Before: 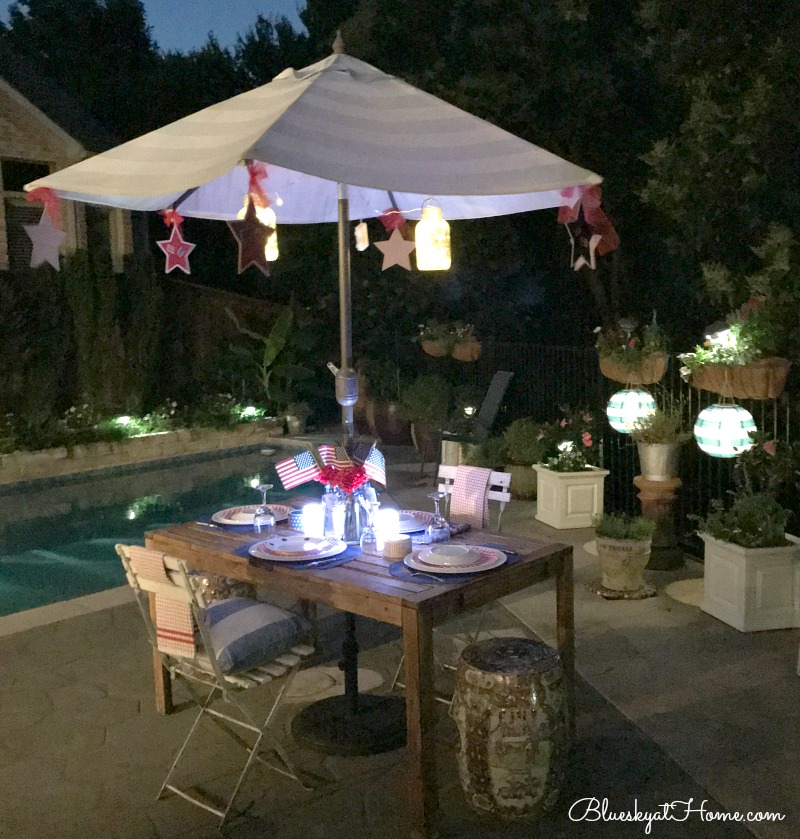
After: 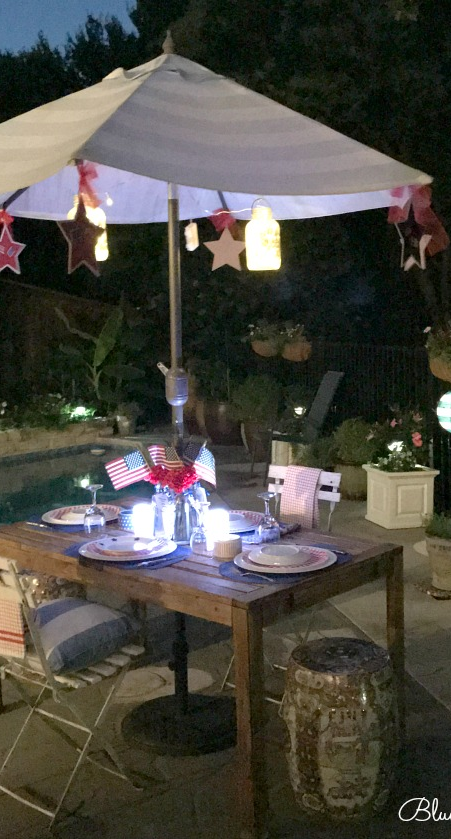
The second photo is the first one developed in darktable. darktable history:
crop: left 21.356%, right 22.261%
